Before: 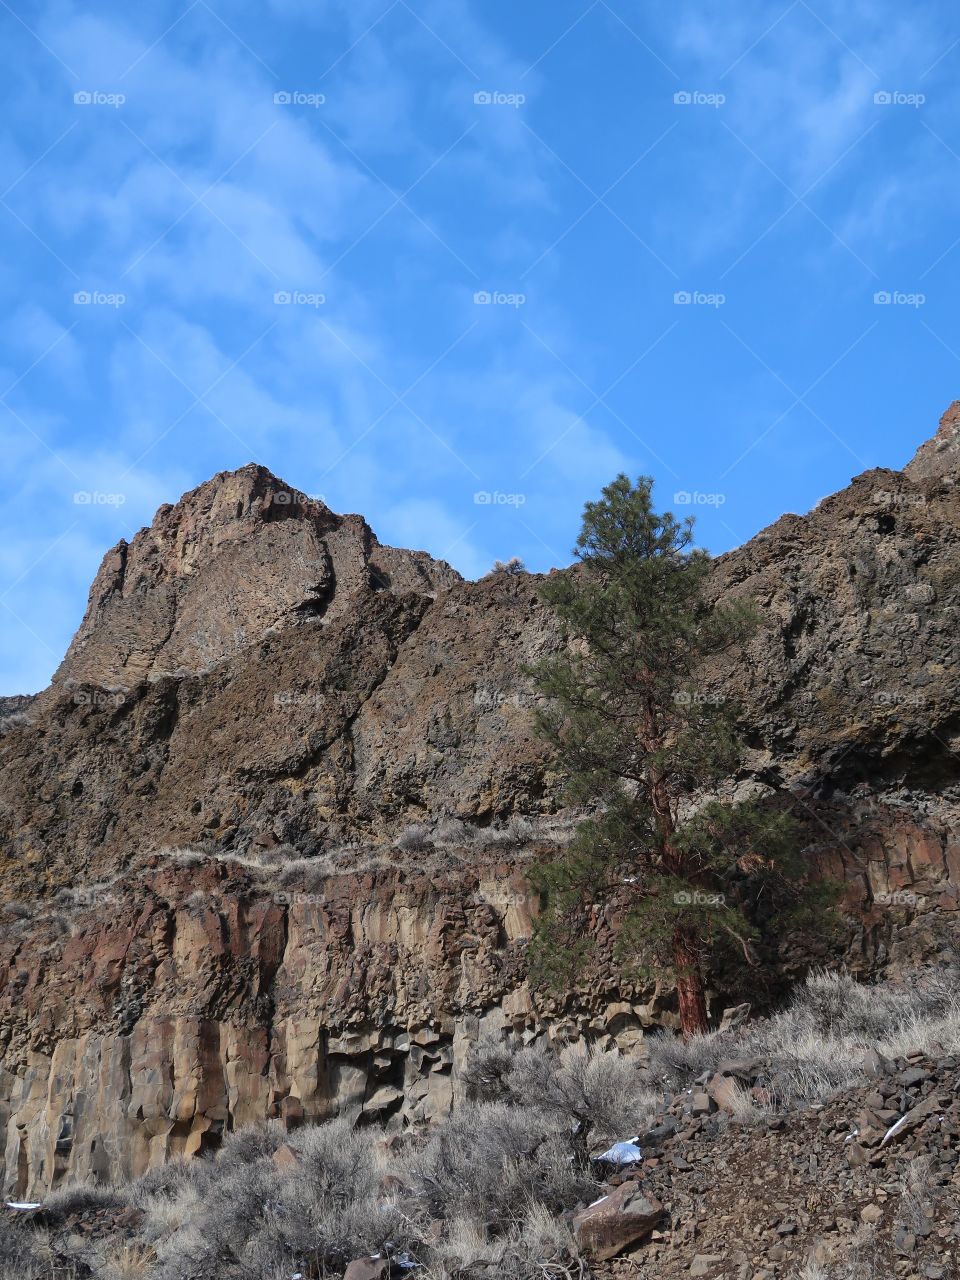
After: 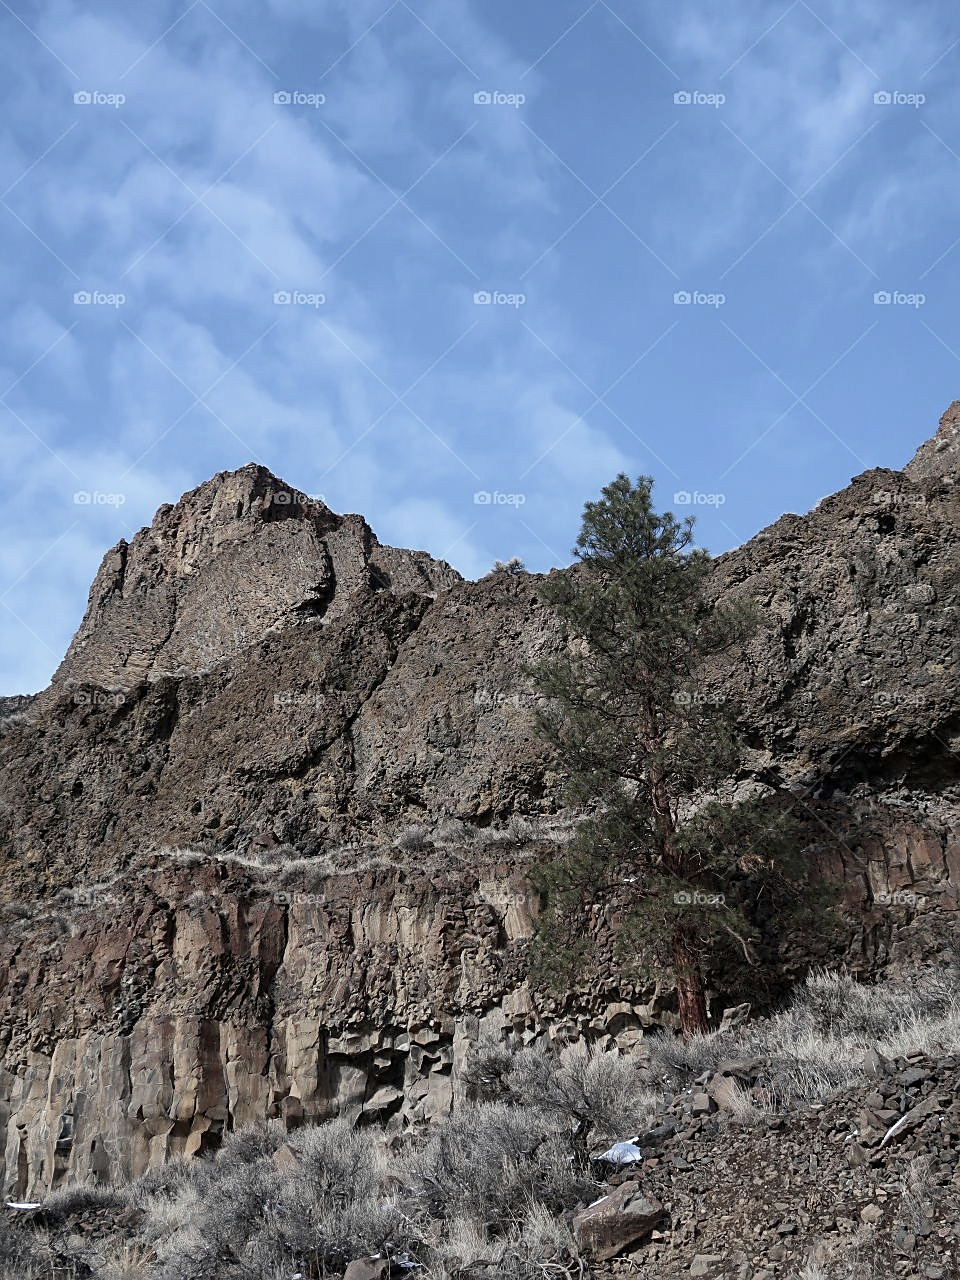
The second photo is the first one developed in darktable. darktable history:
local contrast: highlights 100%, shadows 100%, detail 120%, midtone range 0.2
sharpen: on, module defaults
contrast brightness saturation: contrast 0.1, saturation -0.36
